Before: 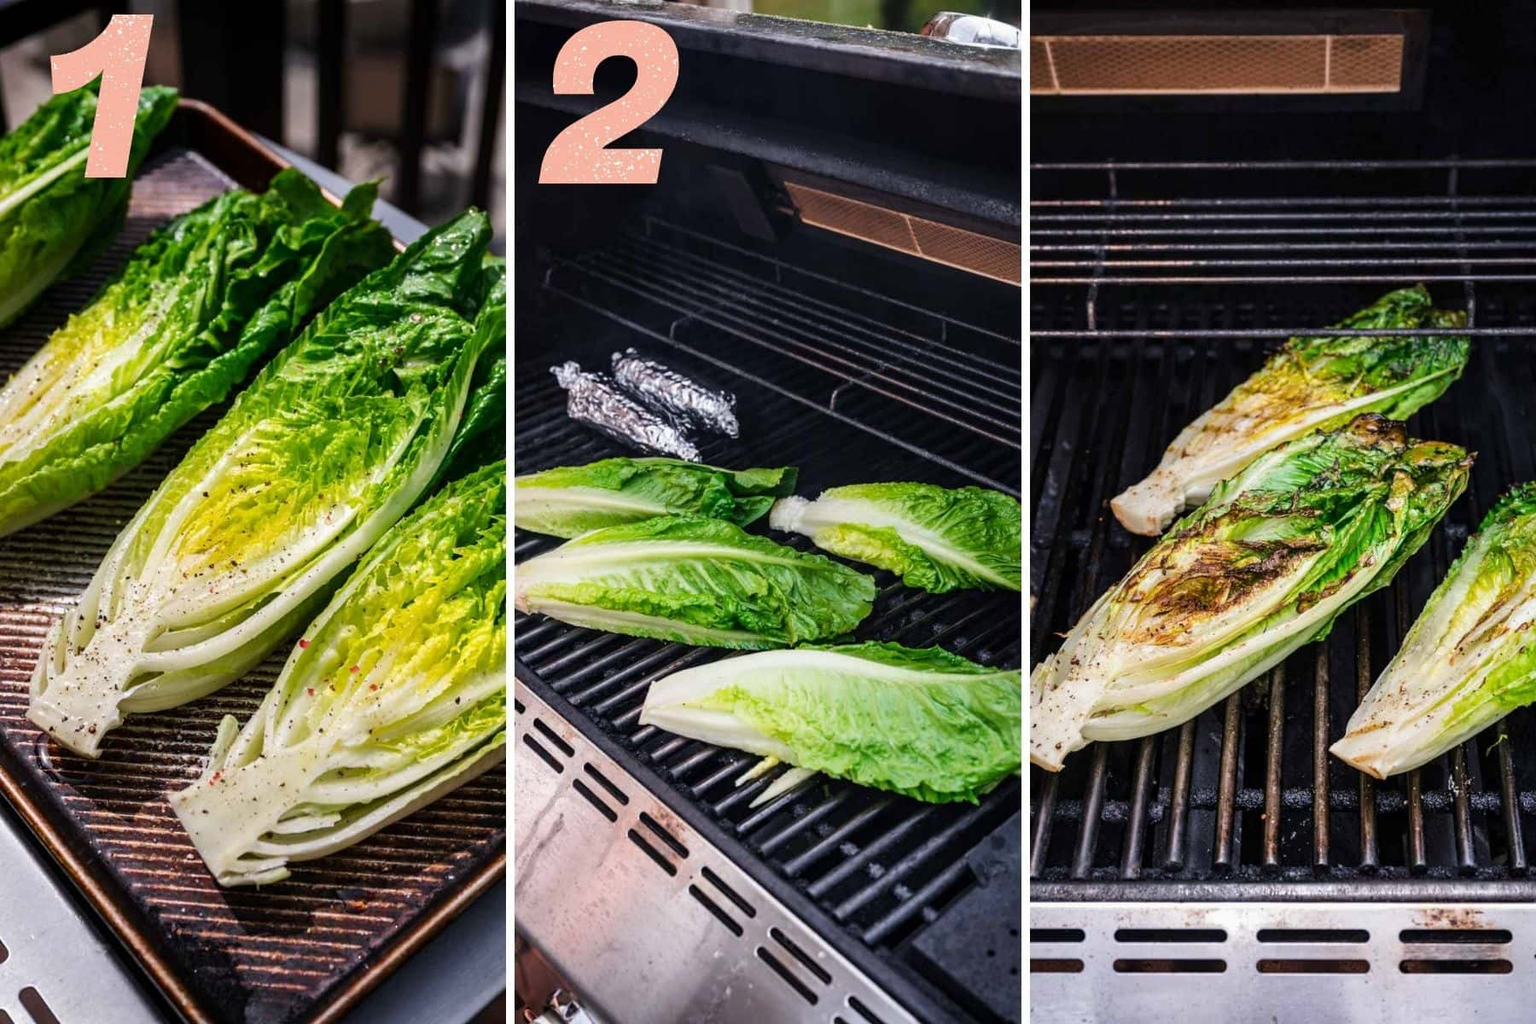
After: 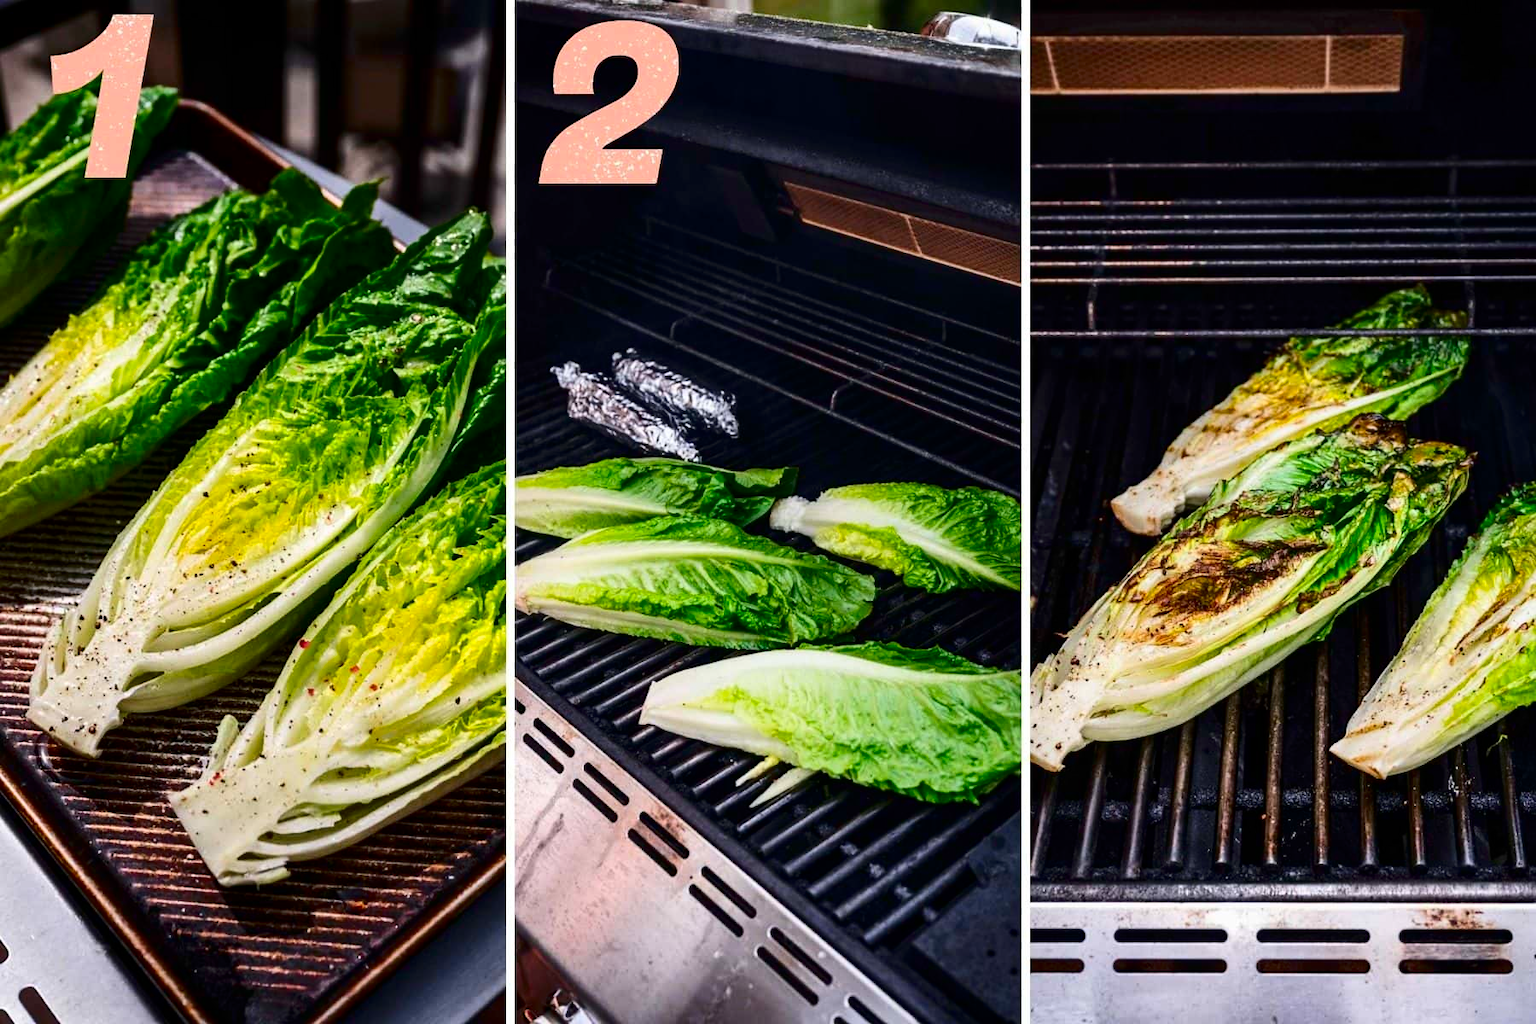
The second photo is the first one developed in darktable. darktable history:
contrast brightness saturation: contrast 0.19, brightness -0.11, saturation 0.21
